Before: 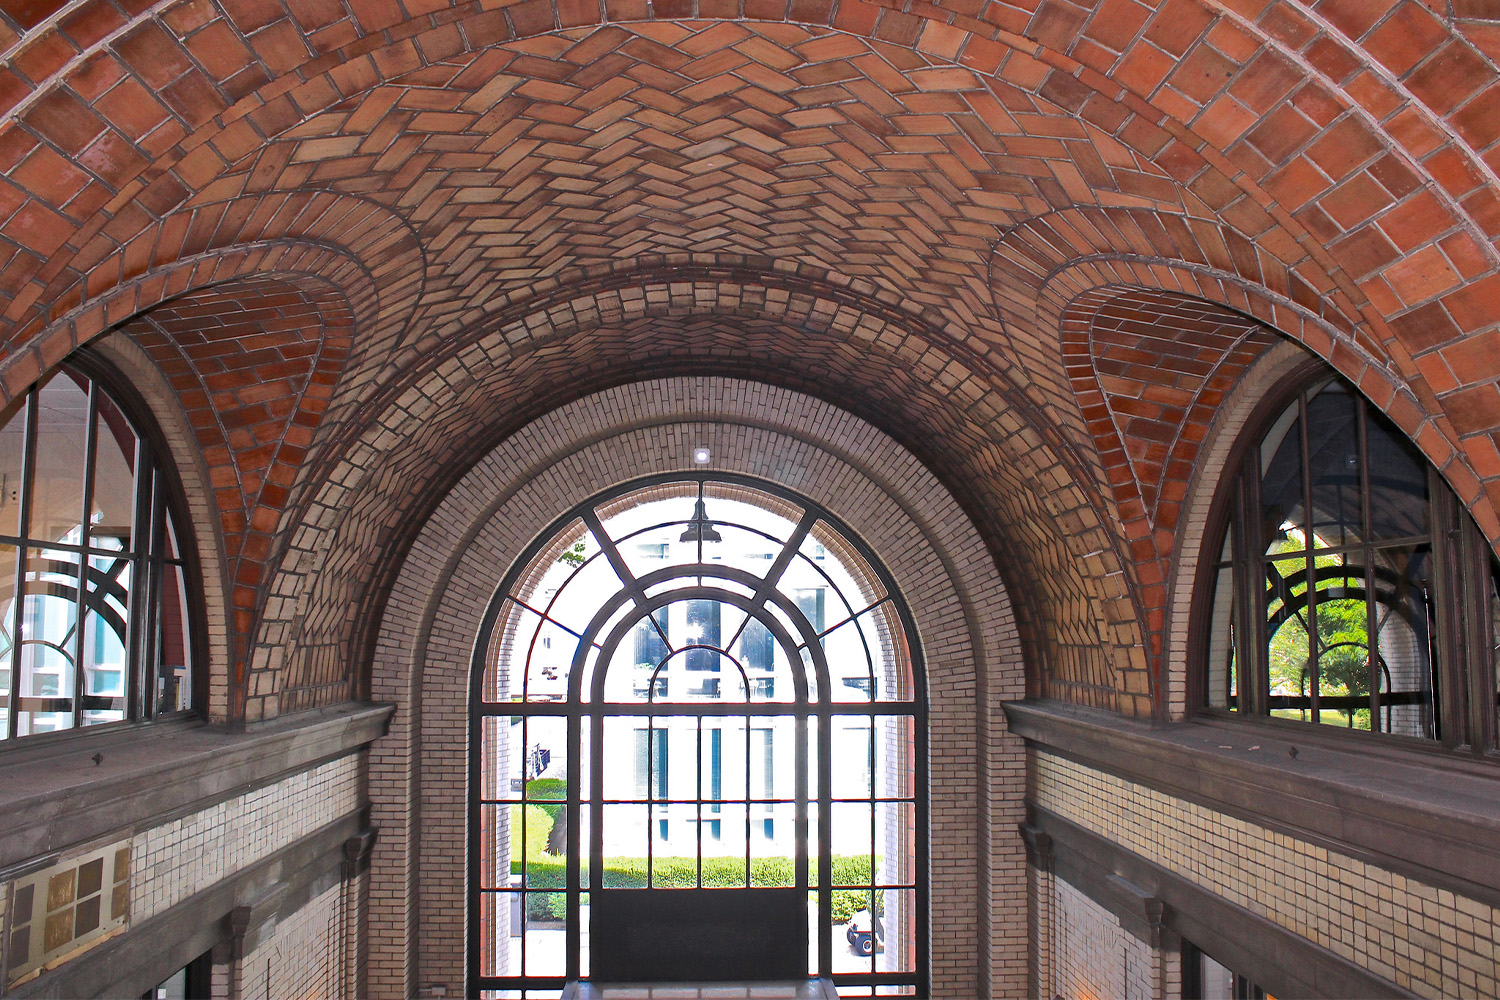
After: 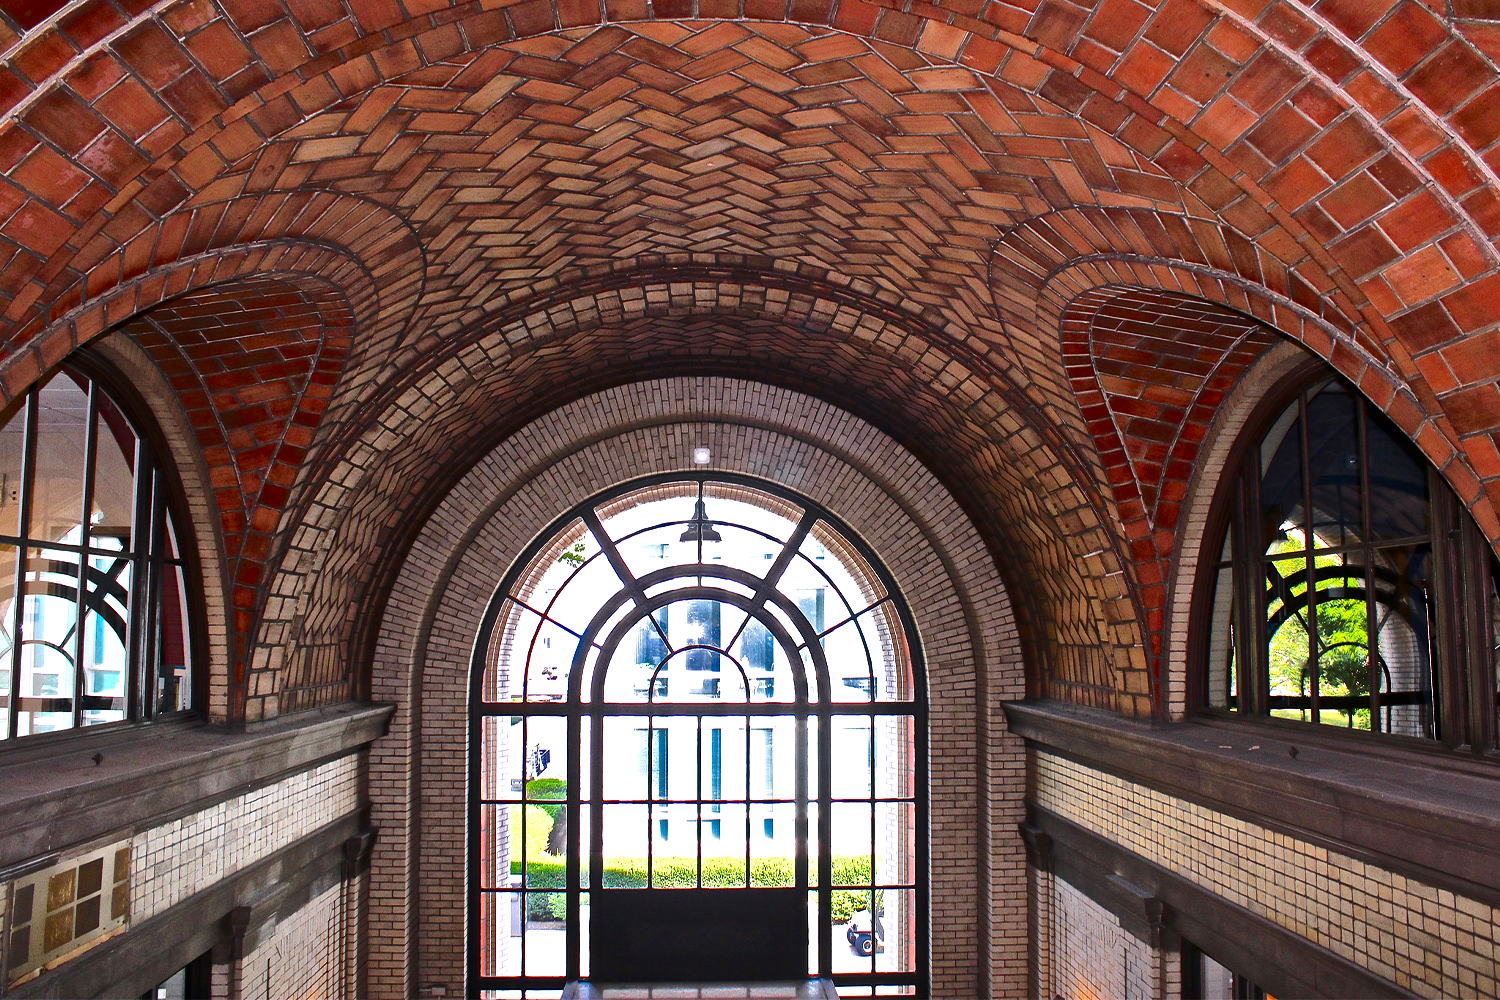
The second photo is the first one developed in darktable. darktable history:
contrast brightness saturation: contrast 0.13, brightness -0.24, saturation 0.14
exposure: exposure 0.6 EV, compensate highlight preservation false
